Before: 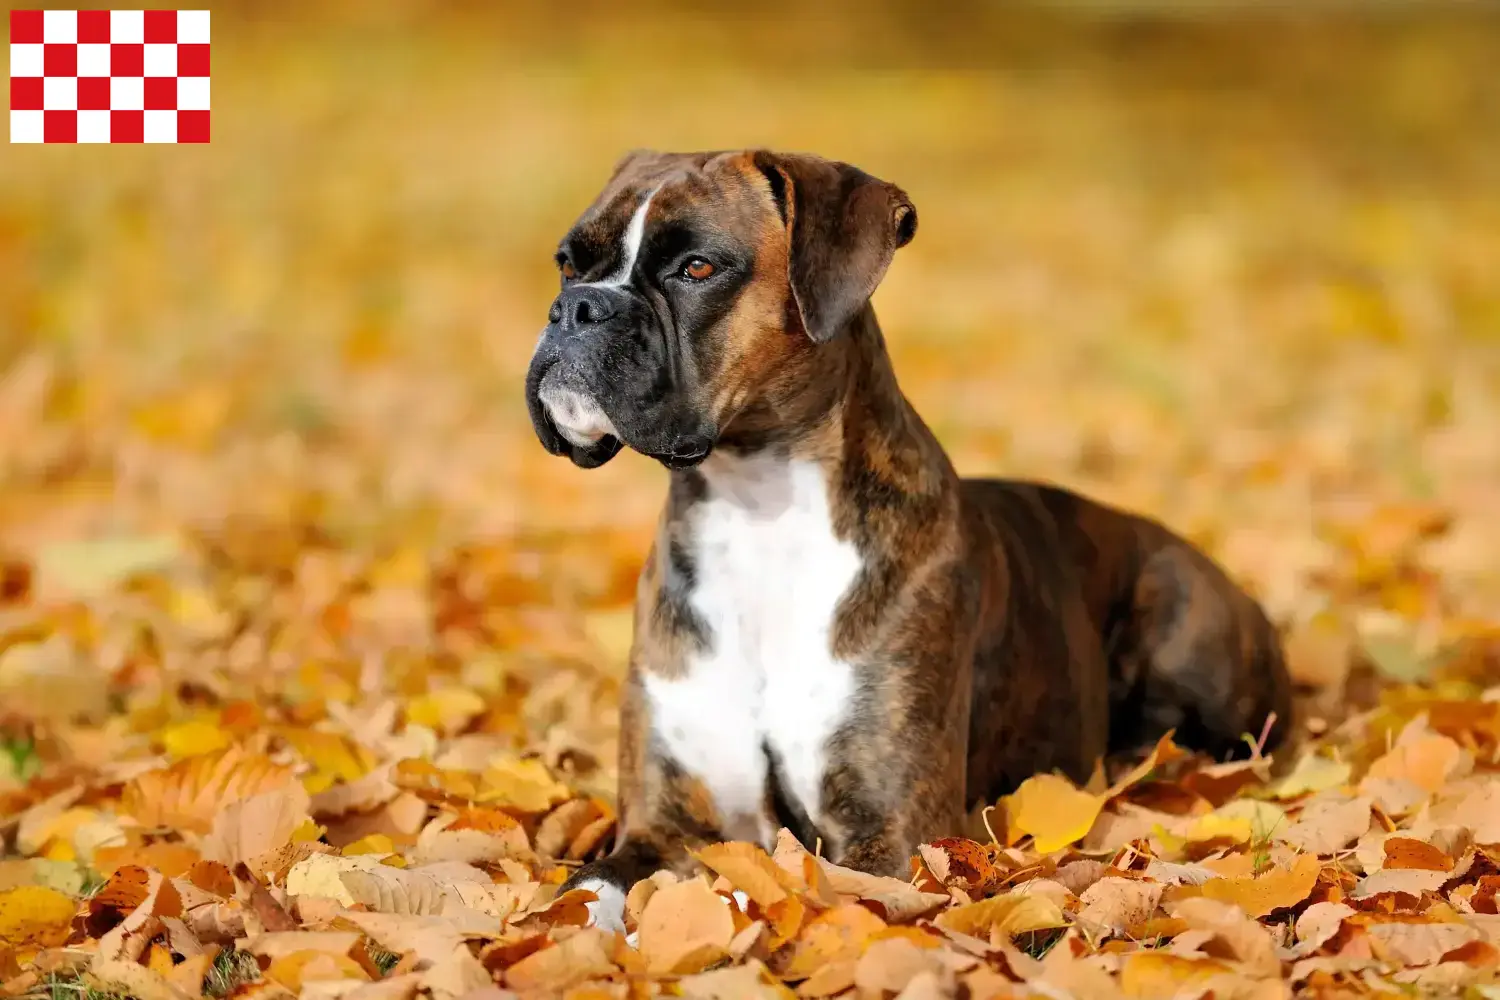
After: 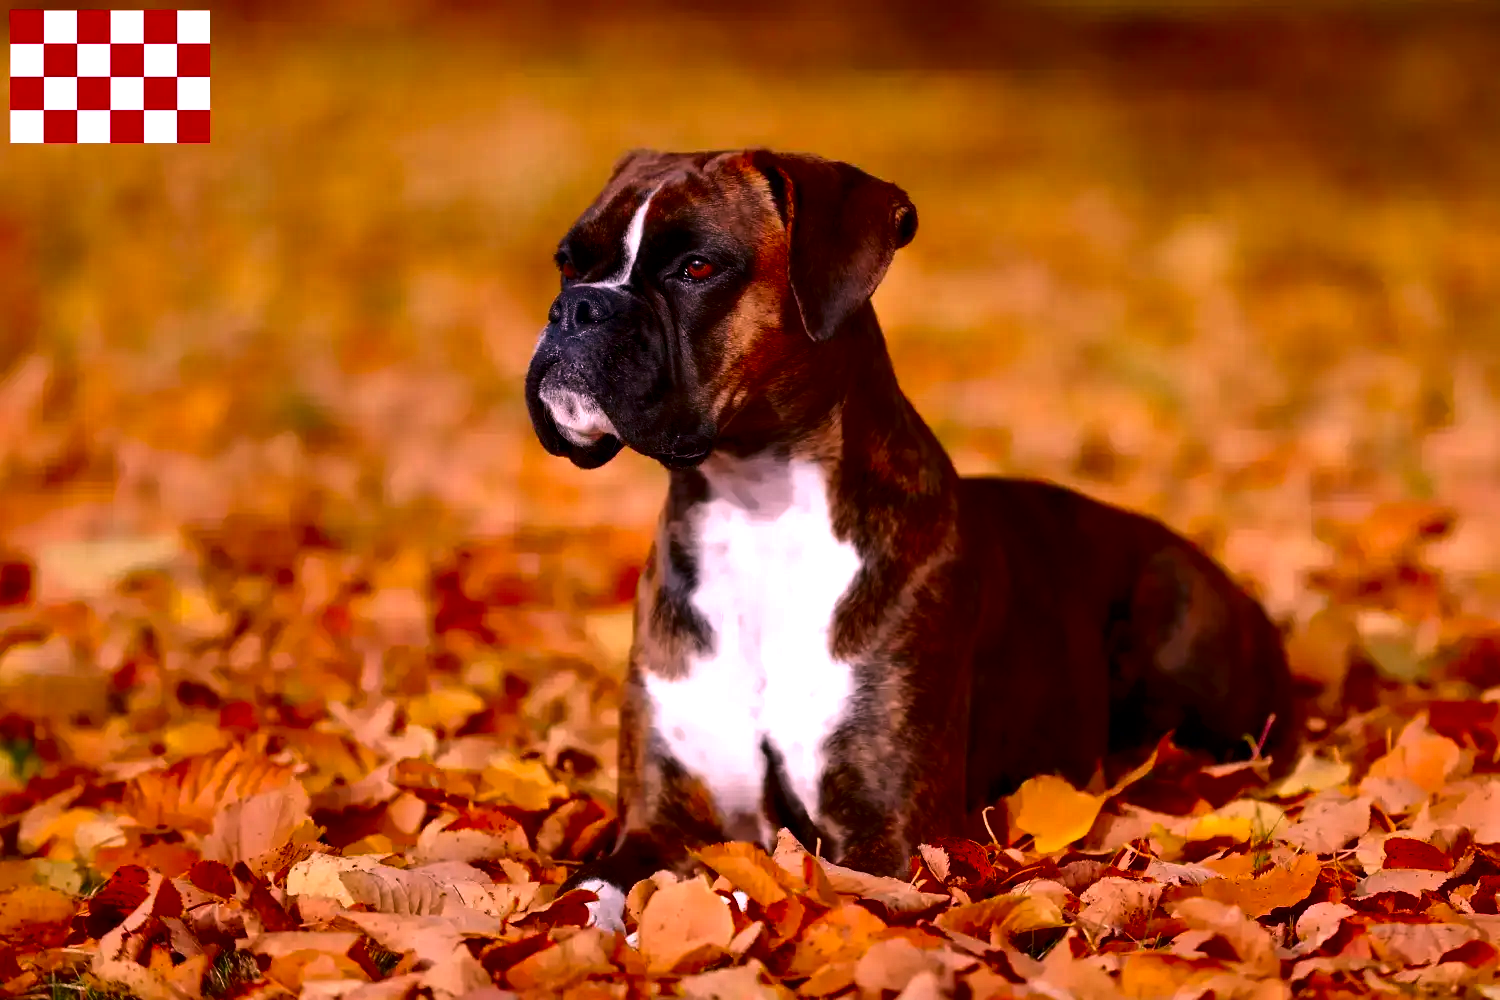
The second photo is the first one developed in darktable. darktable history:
contrast brightness saturation: contrast 0.09, brightness -0.59, saturation 0.17
white balance: red 1.188, blue 1.11
